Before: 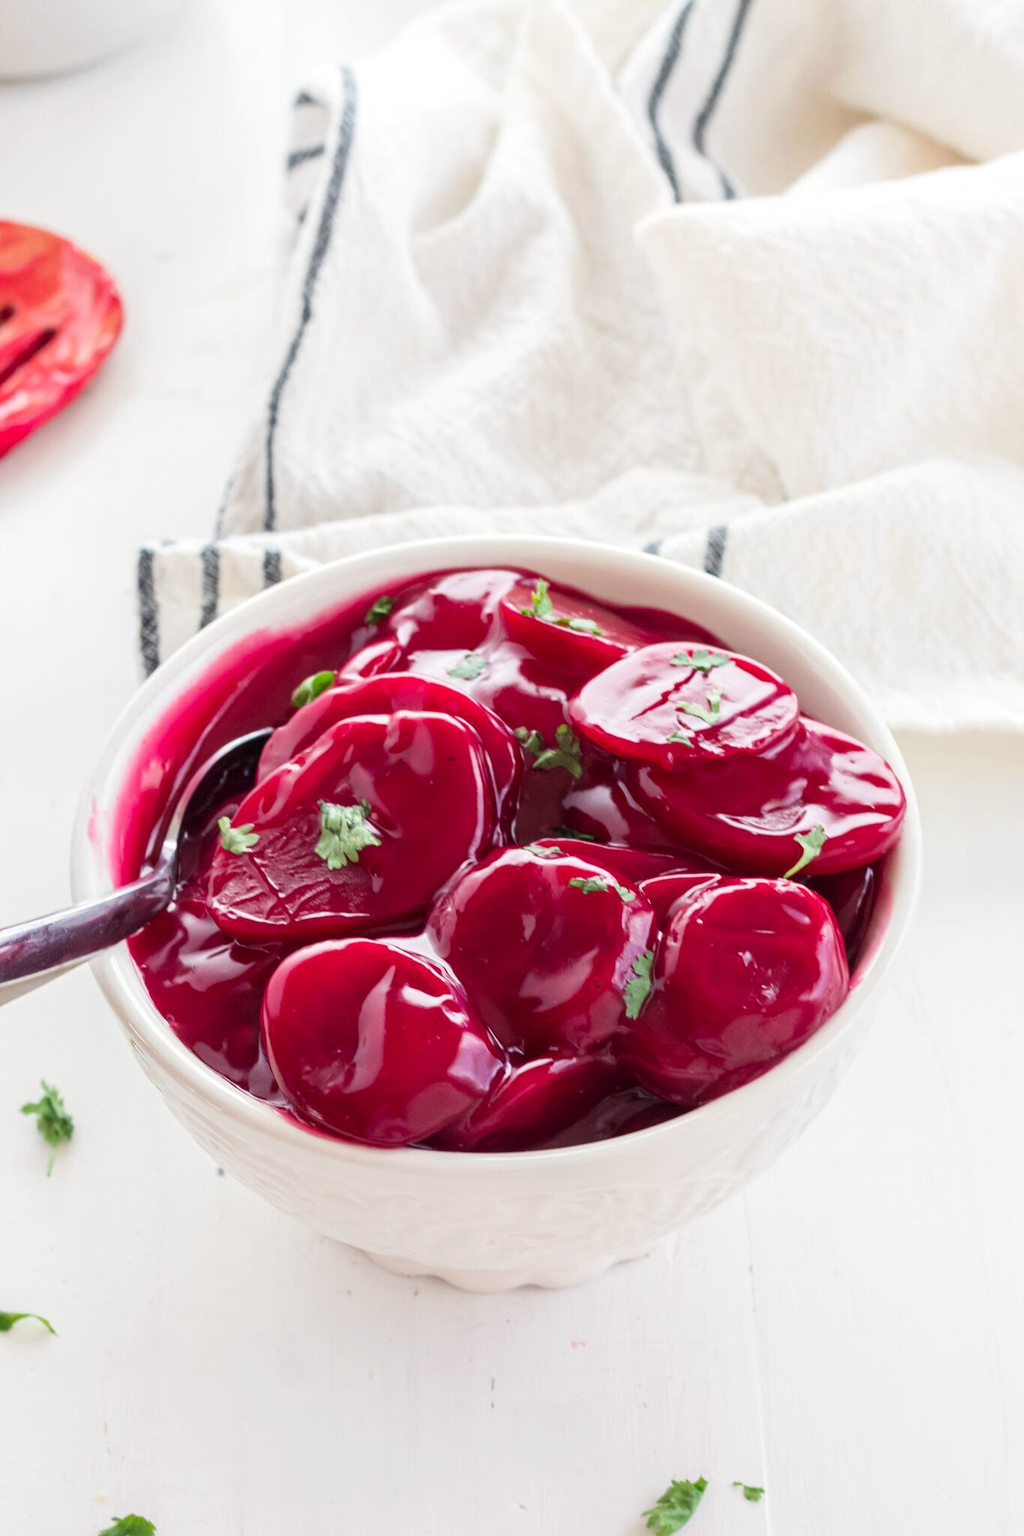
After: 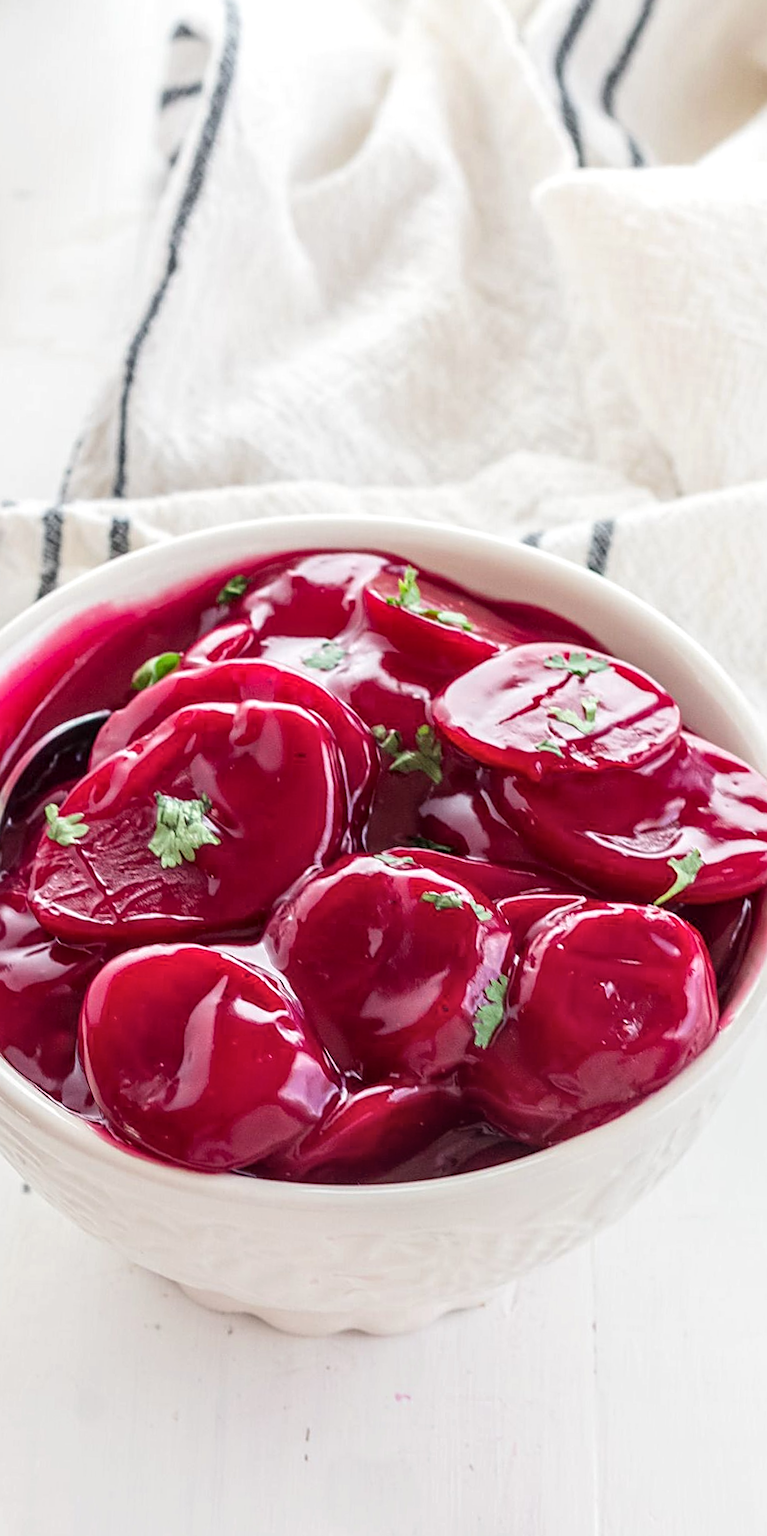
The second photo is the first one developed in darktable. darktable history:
local contrast: on, module defaults
crop and rotate: angle -3.27°, left 14.277%, top 0.028%, right 10.766%, bottom 0.028%
sharpen: on, module defaults
